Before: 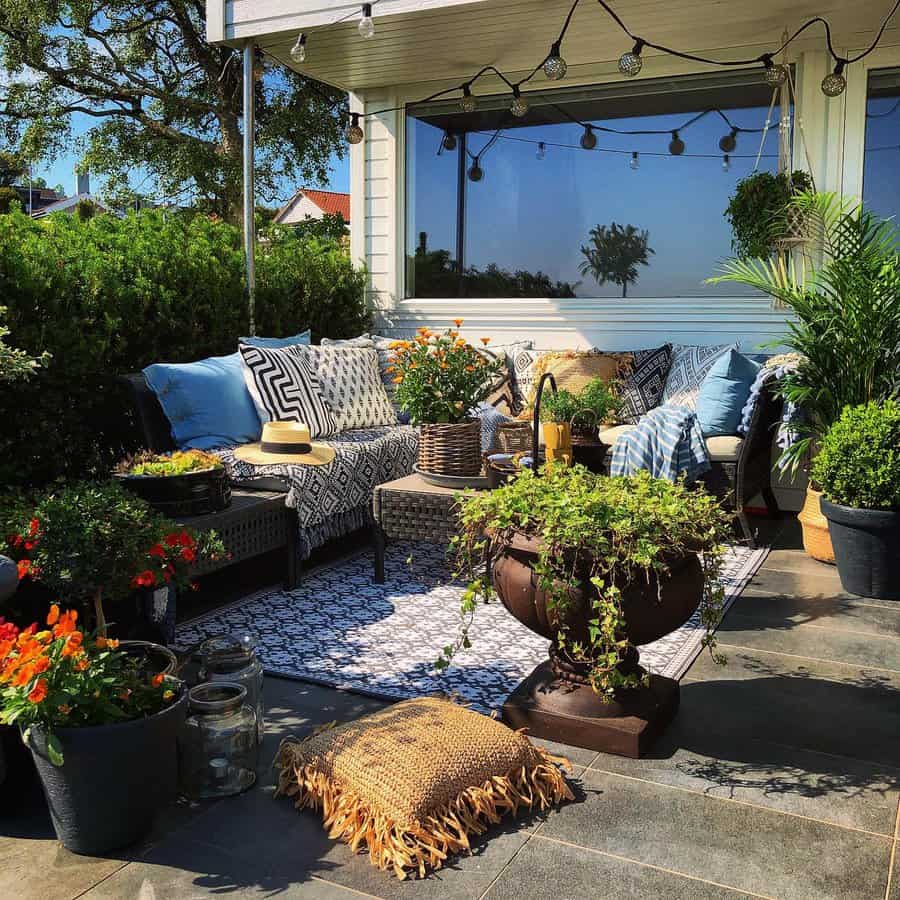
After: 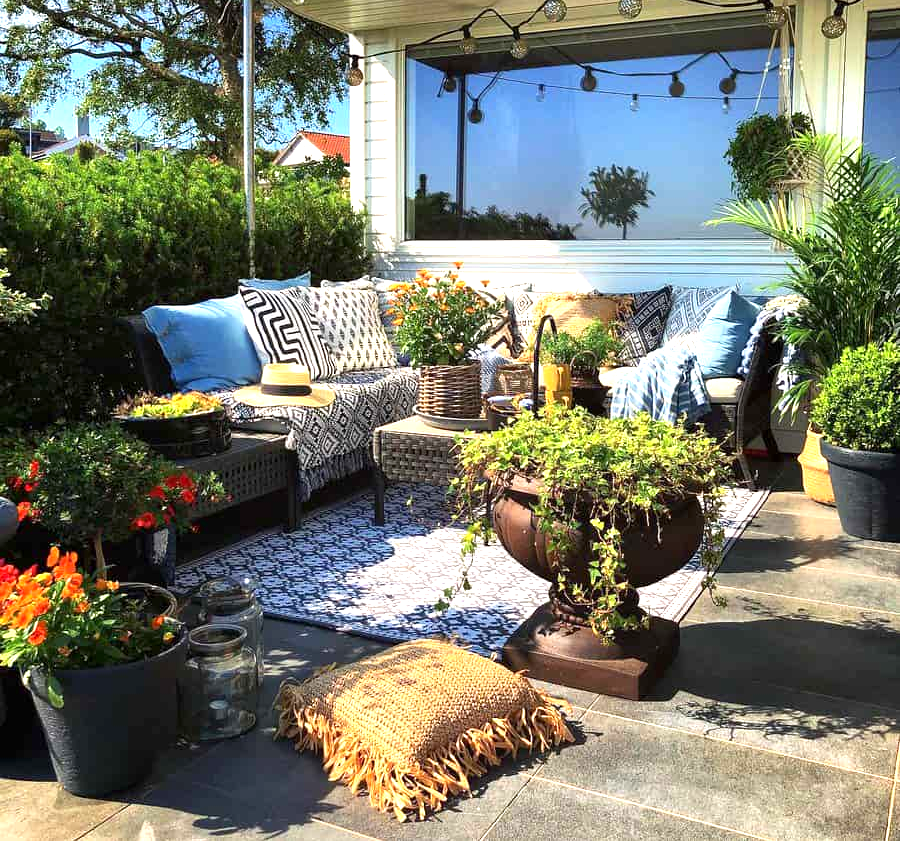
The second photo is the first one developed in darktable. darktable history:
exposure: black level correction 0.001, exposure 0.965 EV, compensate highlight preservation false
crop and rotate: top 6.512%
